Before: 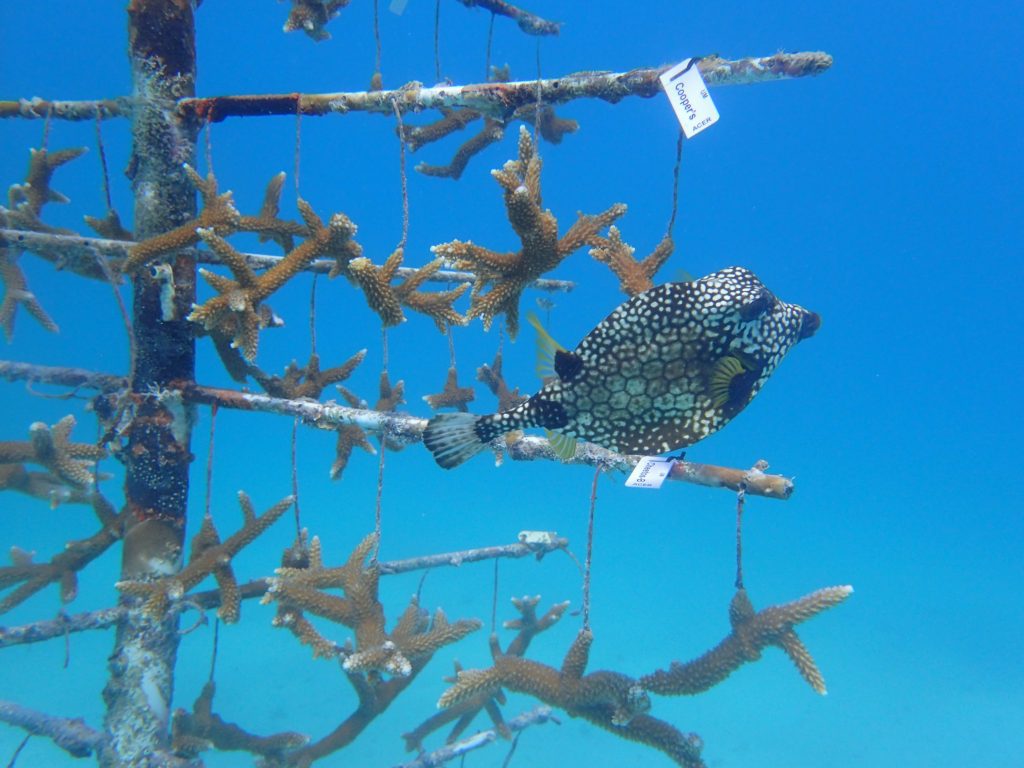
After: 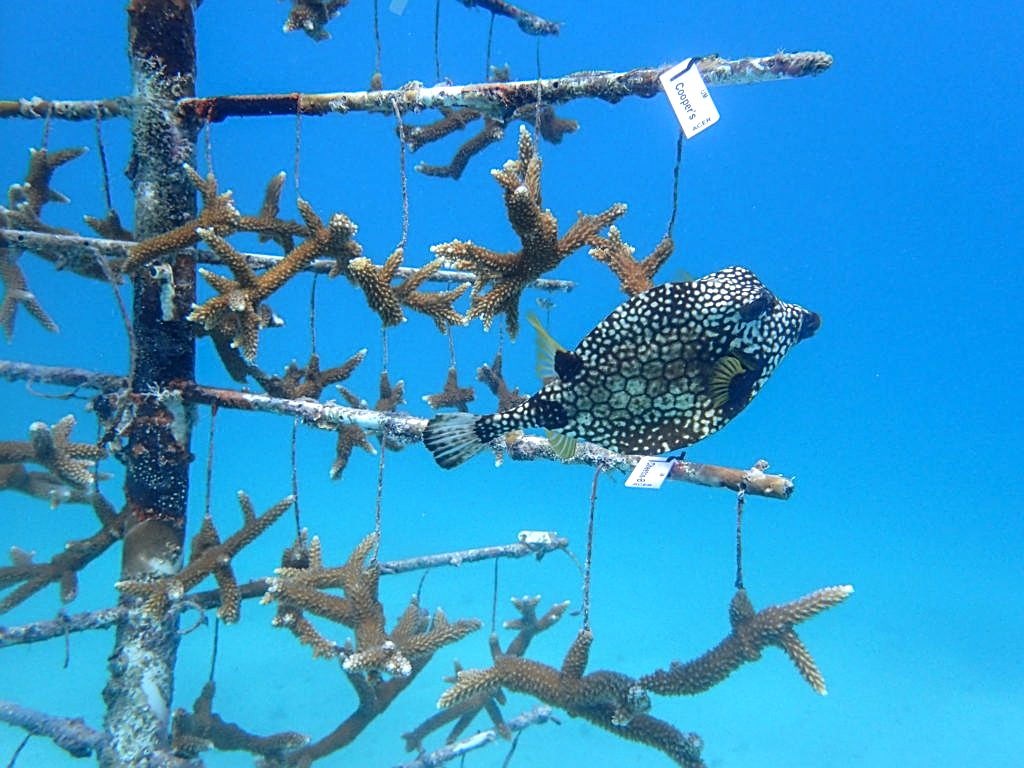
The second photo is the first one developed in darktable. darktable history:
tone equalizer: -8 EV -0.417 EV, -7 EV -0.389 EV, -6 EV -0.333 EV, -5 EV -0.222 EV, -3 EV 0.222 EV, -2 EV 0.333 EV, -1 EV 0.389 EV, +0 EV 0.417 EV, edges refinement/feathering 500, mask exposure compensation -1.57 EV, preserve details no
sharpen: on, module defaults
local contrast: detail 130%
